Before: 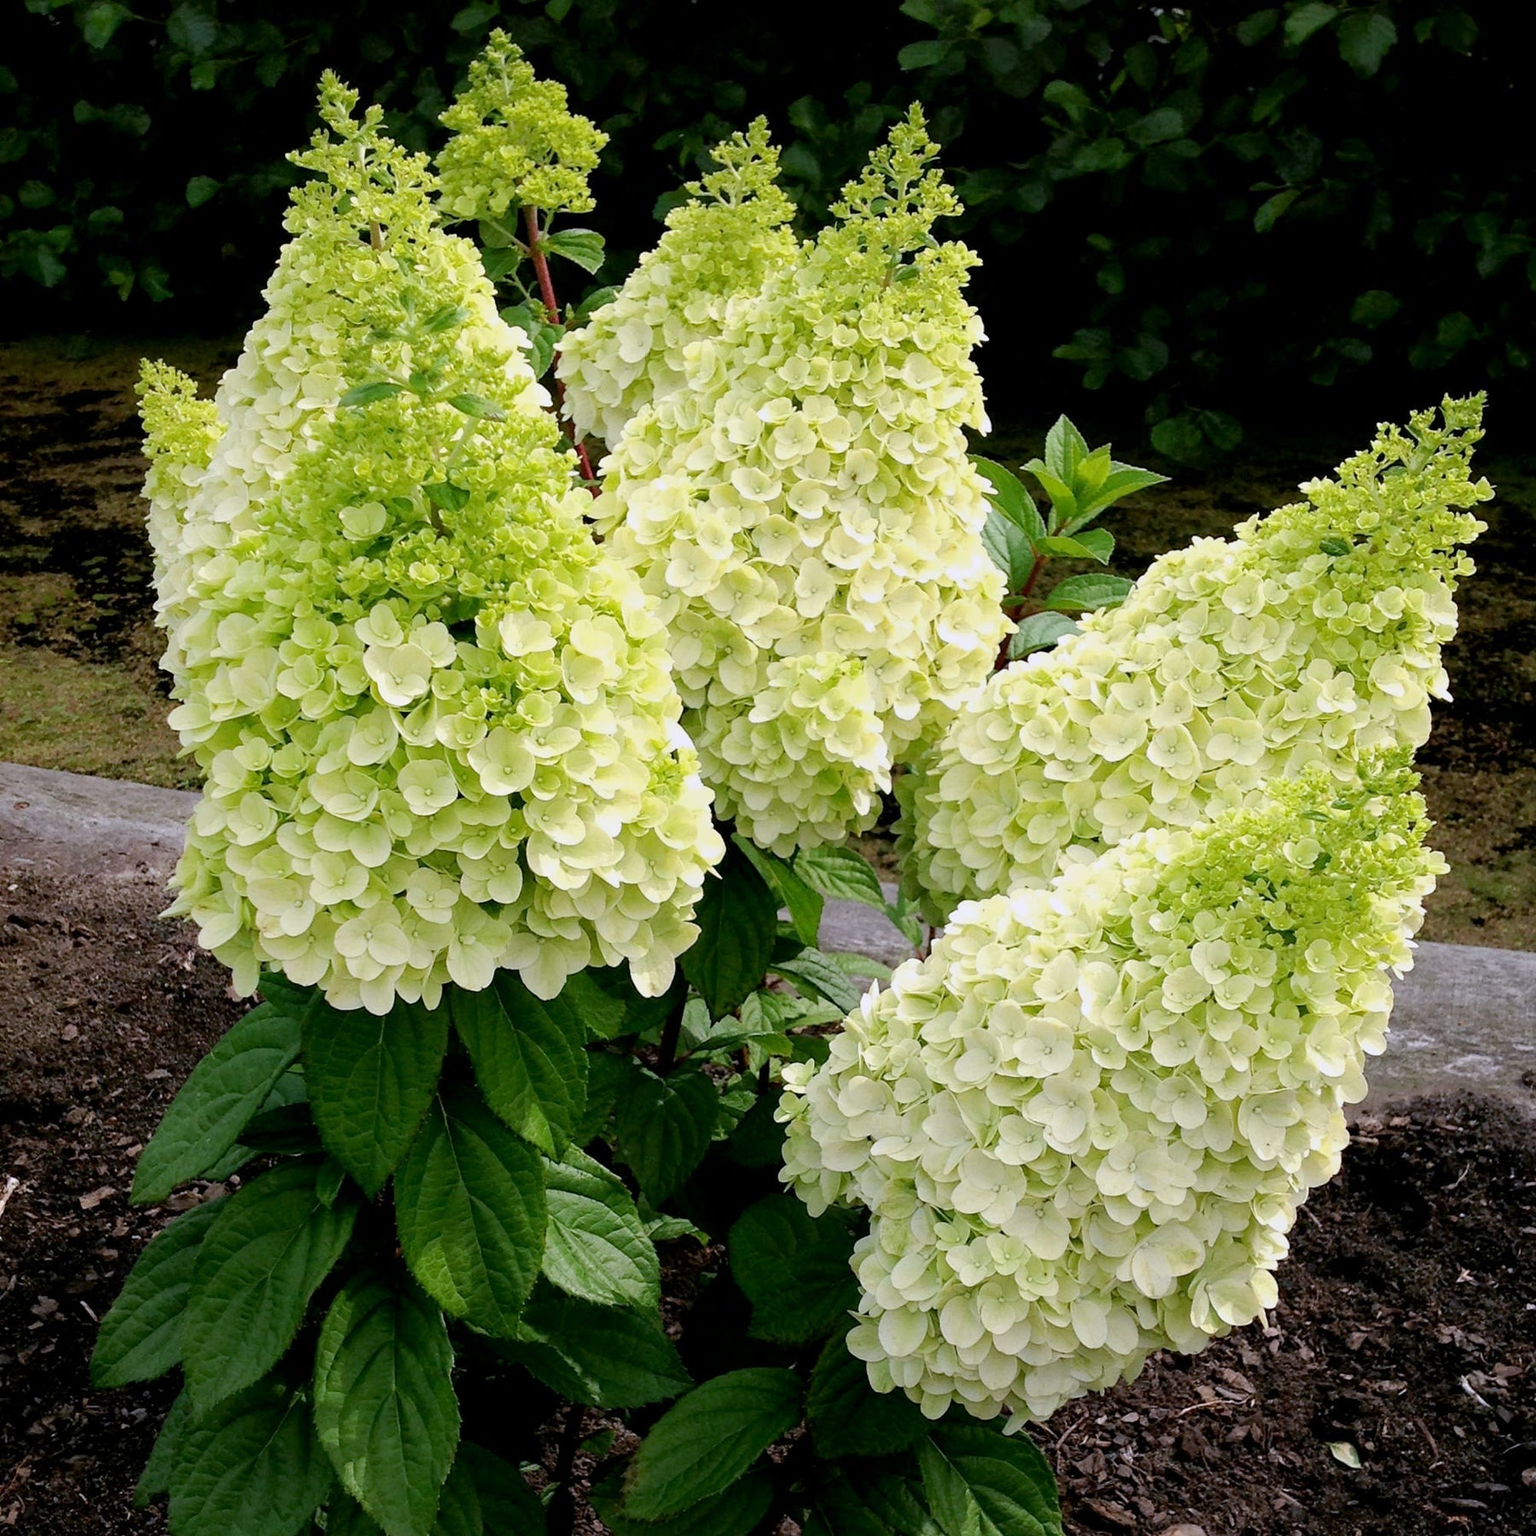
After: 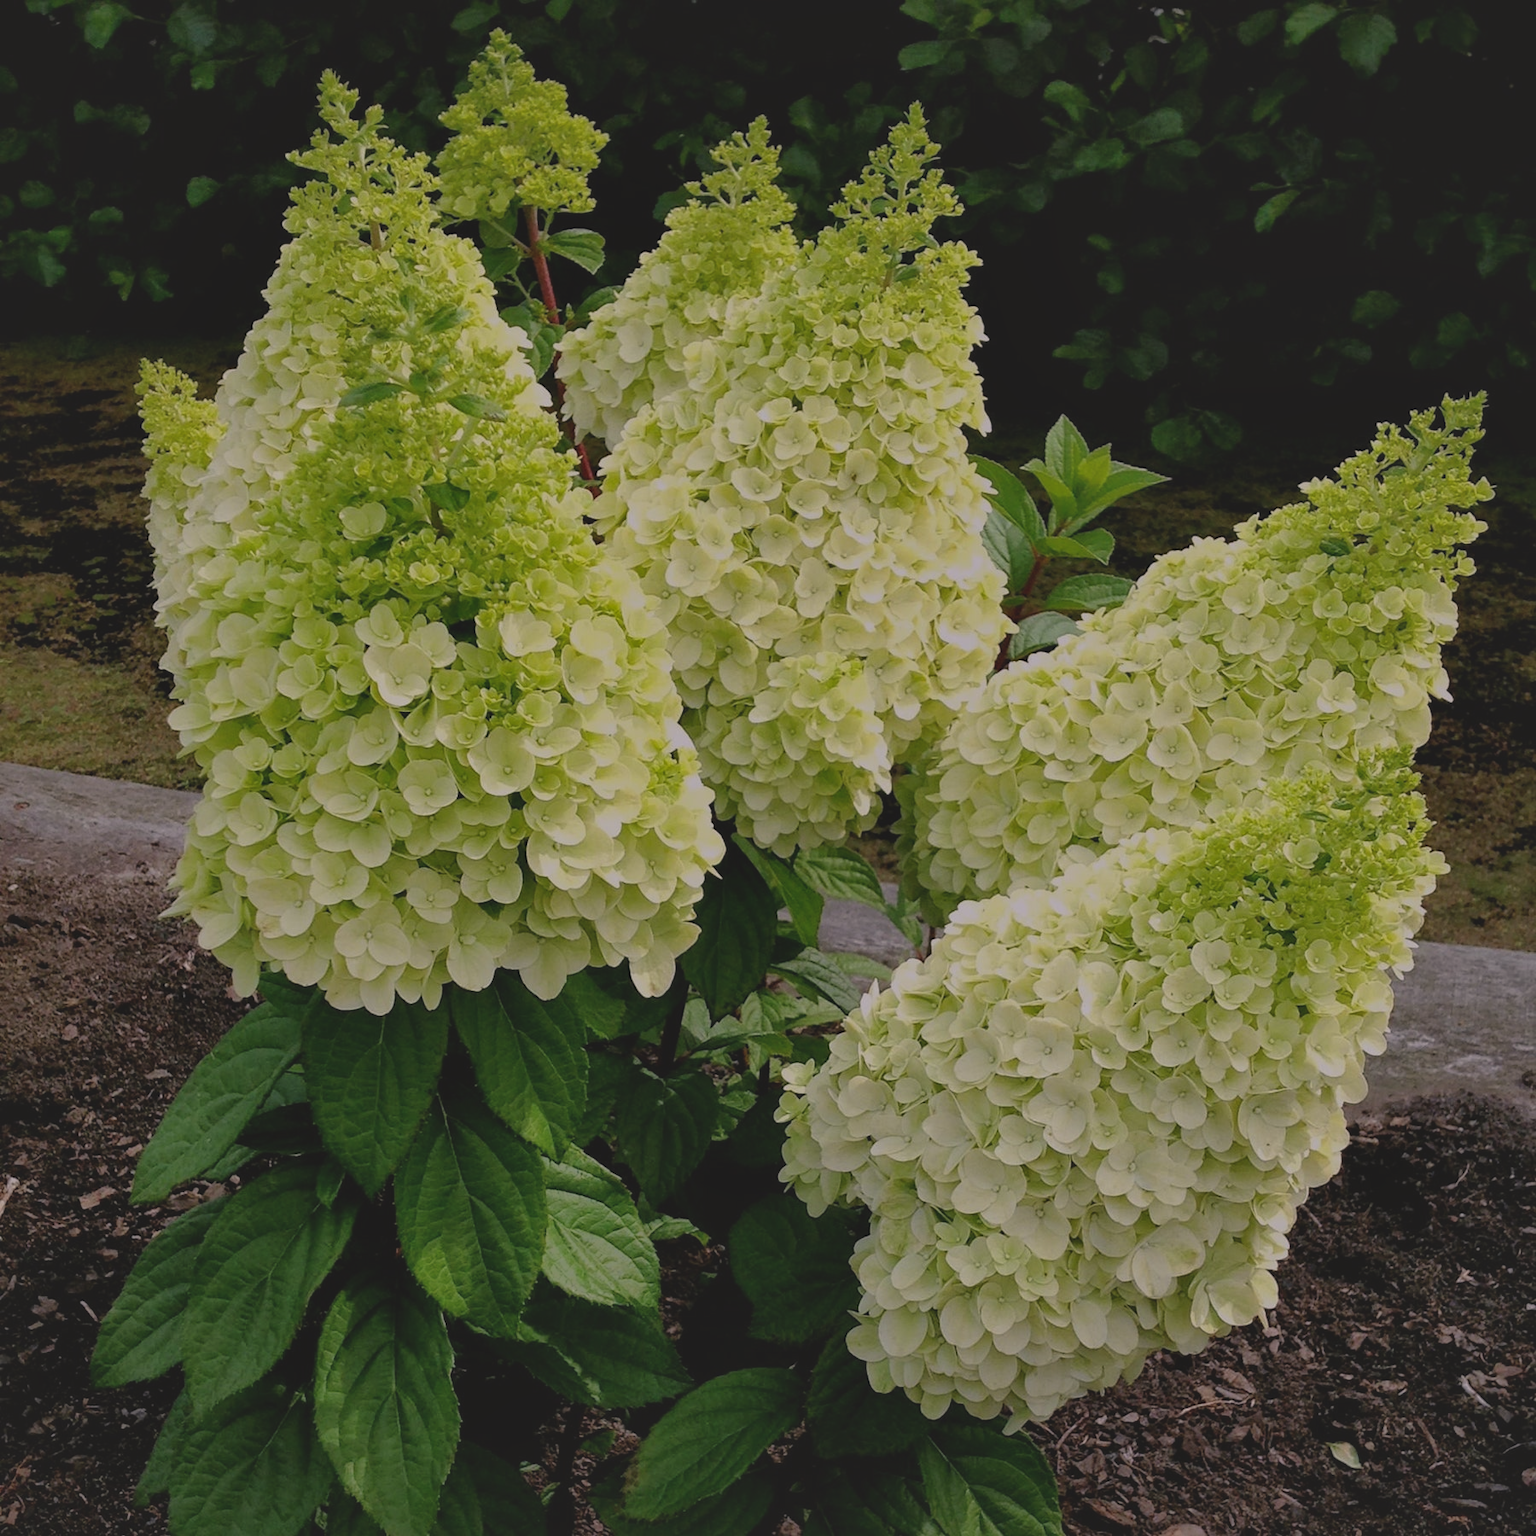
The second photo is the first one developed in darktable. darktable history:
exposure: black level correction -0.016, exposure -1.03 EV, compensate exposure bias true, compensate highlight preservation false
color correction: highlights a* 3.61, highlights b* 5.1
shadows and highlights: on, module defaults
